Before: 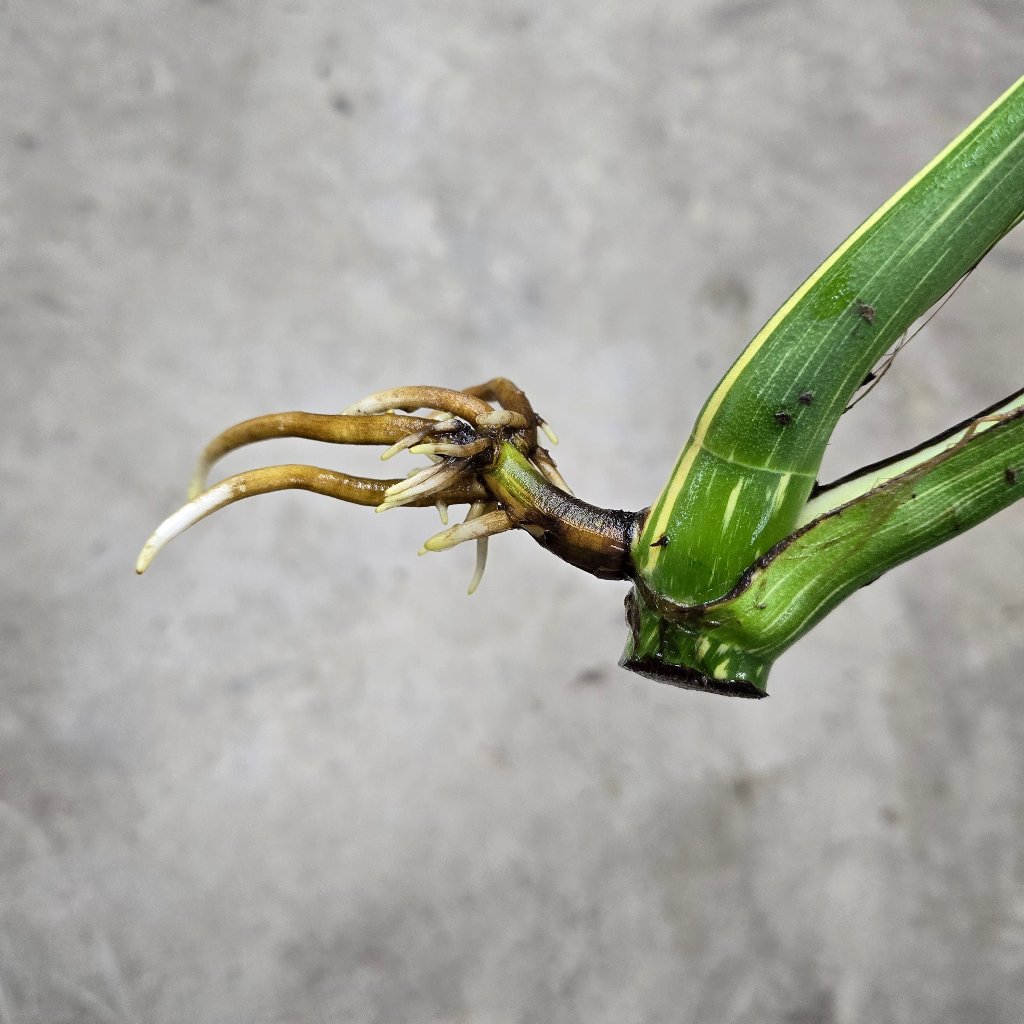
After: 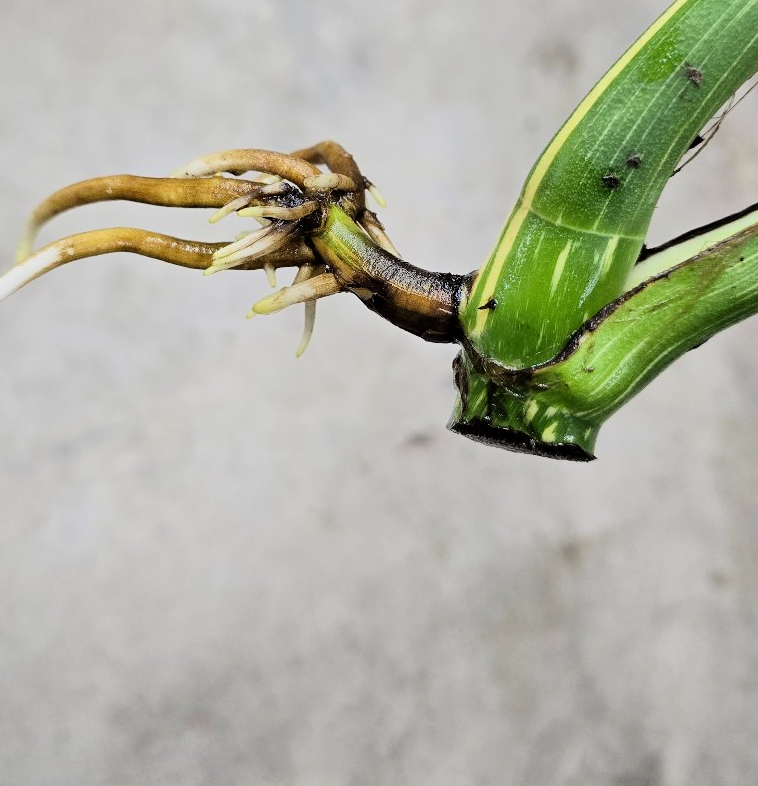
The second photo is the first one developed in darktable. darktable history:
filmic rgb: black relative exposure -7.65 EV, white relative exposure 4.56 EV, threshold 2.99 EV, hardness 3.61, contrast 1.051, color science v6 (2022), enable highlight reconstruction true
crop: left 16.87%, top 23.236%, right 9.097%
exposure: black level correction 0, exposure 0.499 EV, compensate exposure bias true, compensate highlight preservation false
